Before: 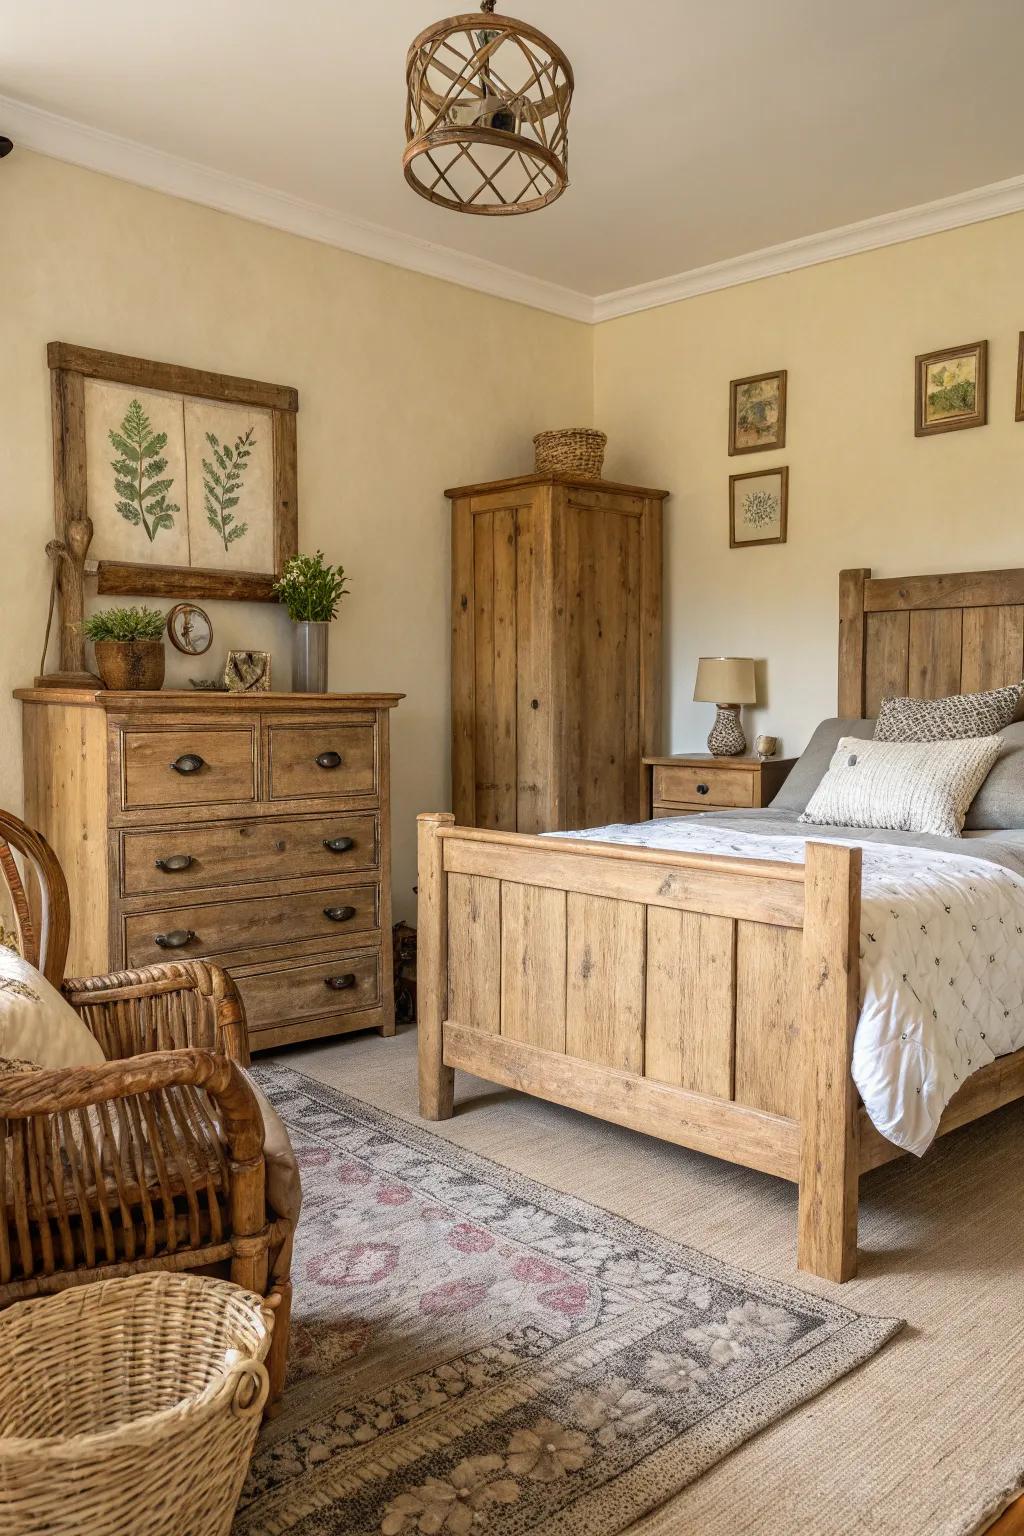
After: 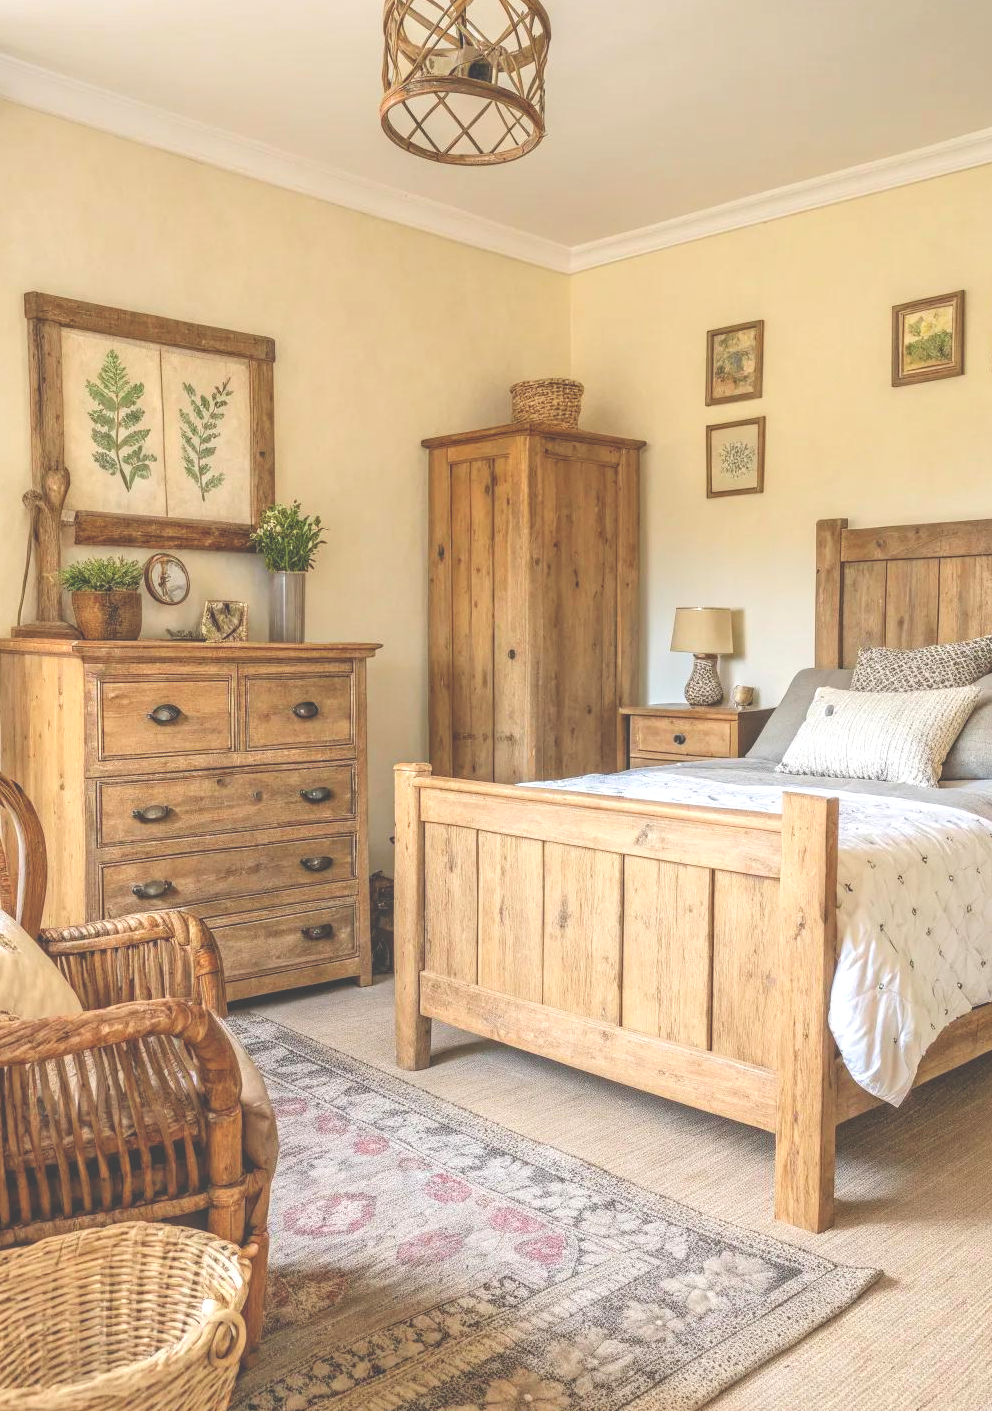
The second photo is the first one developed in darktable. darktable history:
local contrast: detail 130%
exposure: black level correction -0.027, compensate highlight preservation false
levels: levels [0.072, 0.414, 0.976]
crop: left 2.281%, top 3.258%, right 0.758%, bottom 4.832%
